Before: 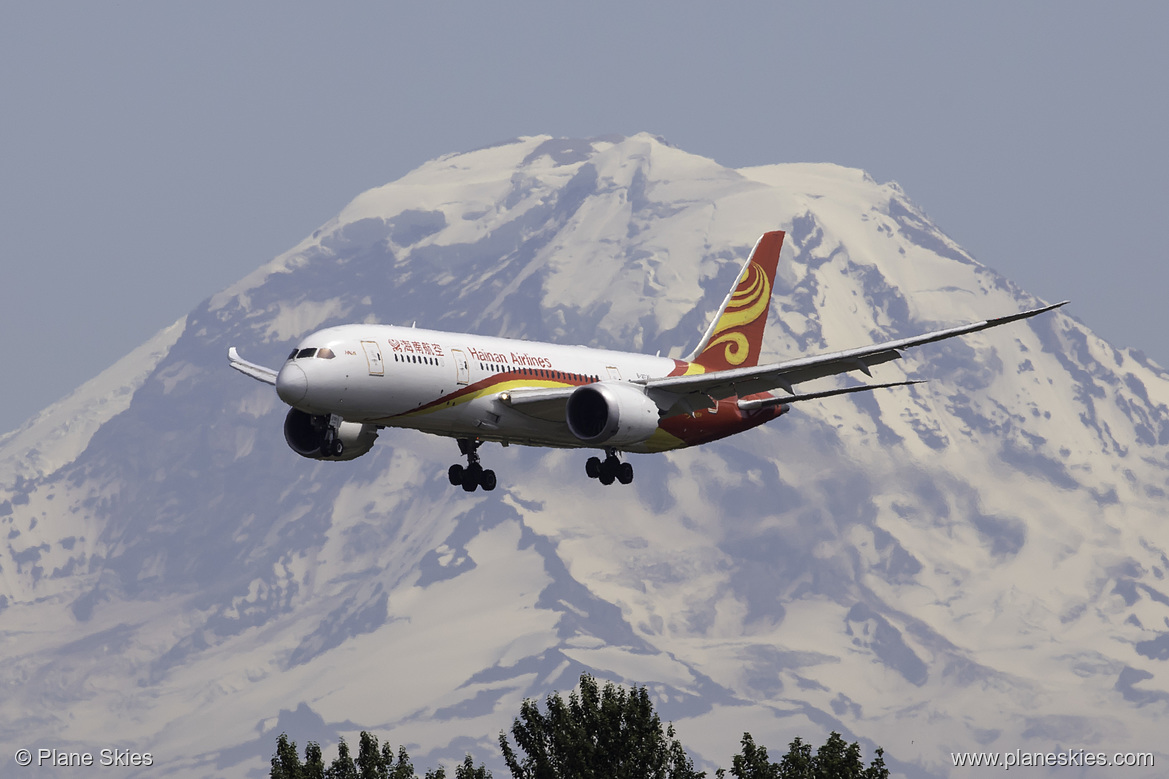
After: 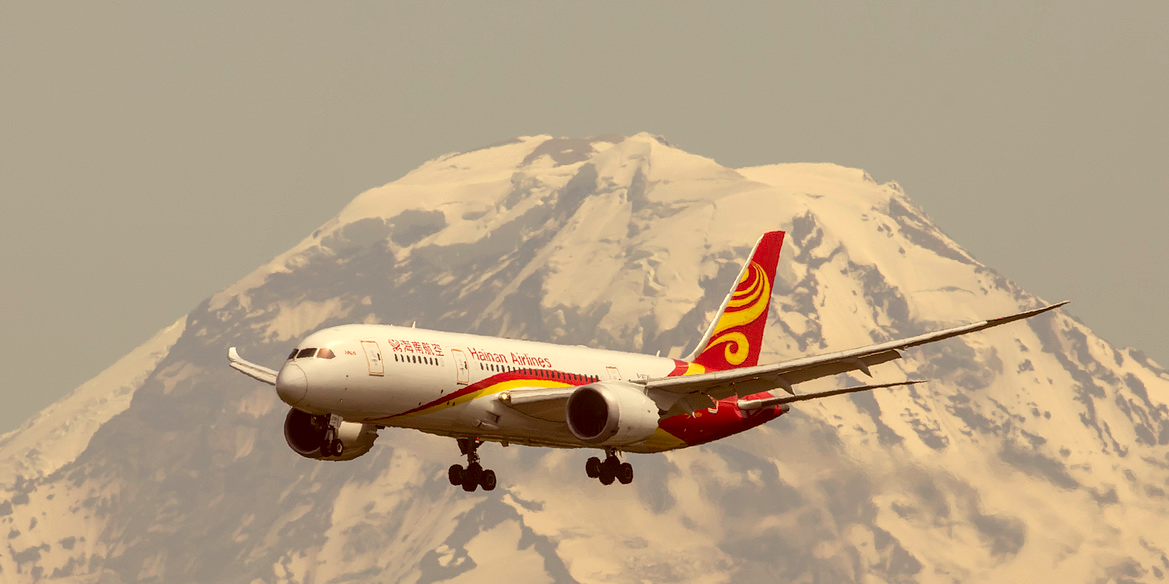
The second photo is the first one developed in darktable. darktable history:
crop: bottom 24.981%
local contrast: on, module defaults
color correction: highlights a* 1.05, highlights b* 24.35, shadows a* 15.65, shadows b* 24.53
